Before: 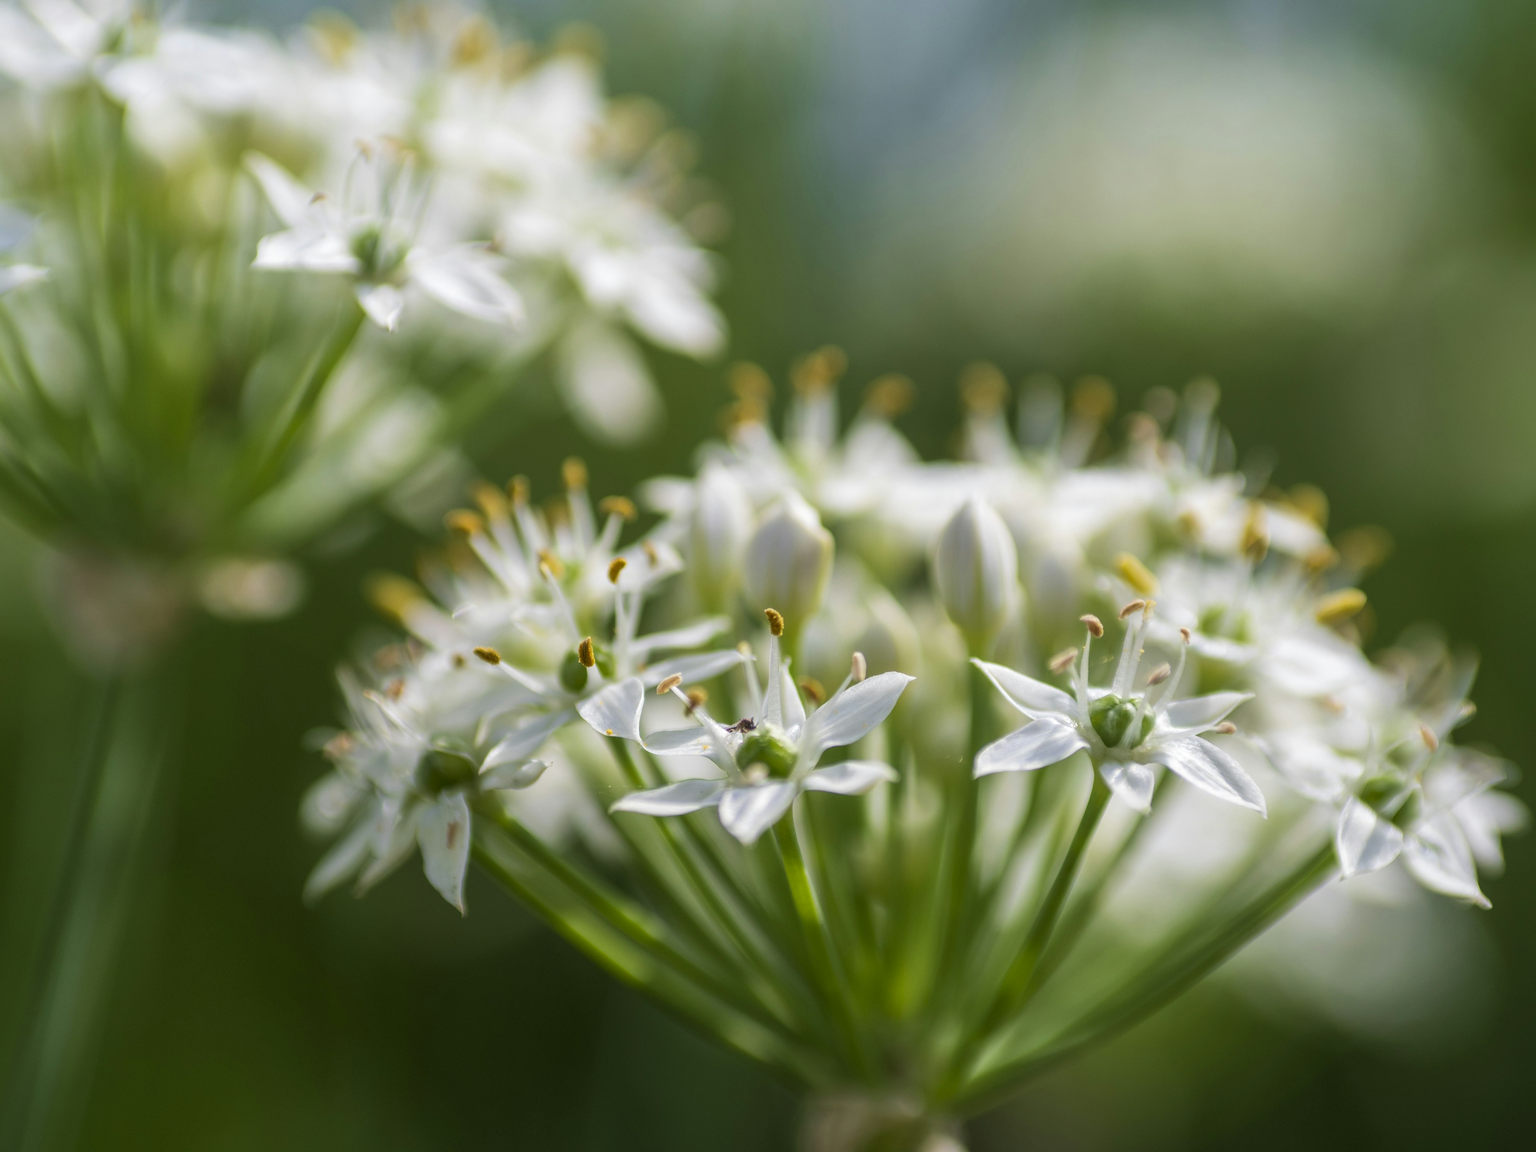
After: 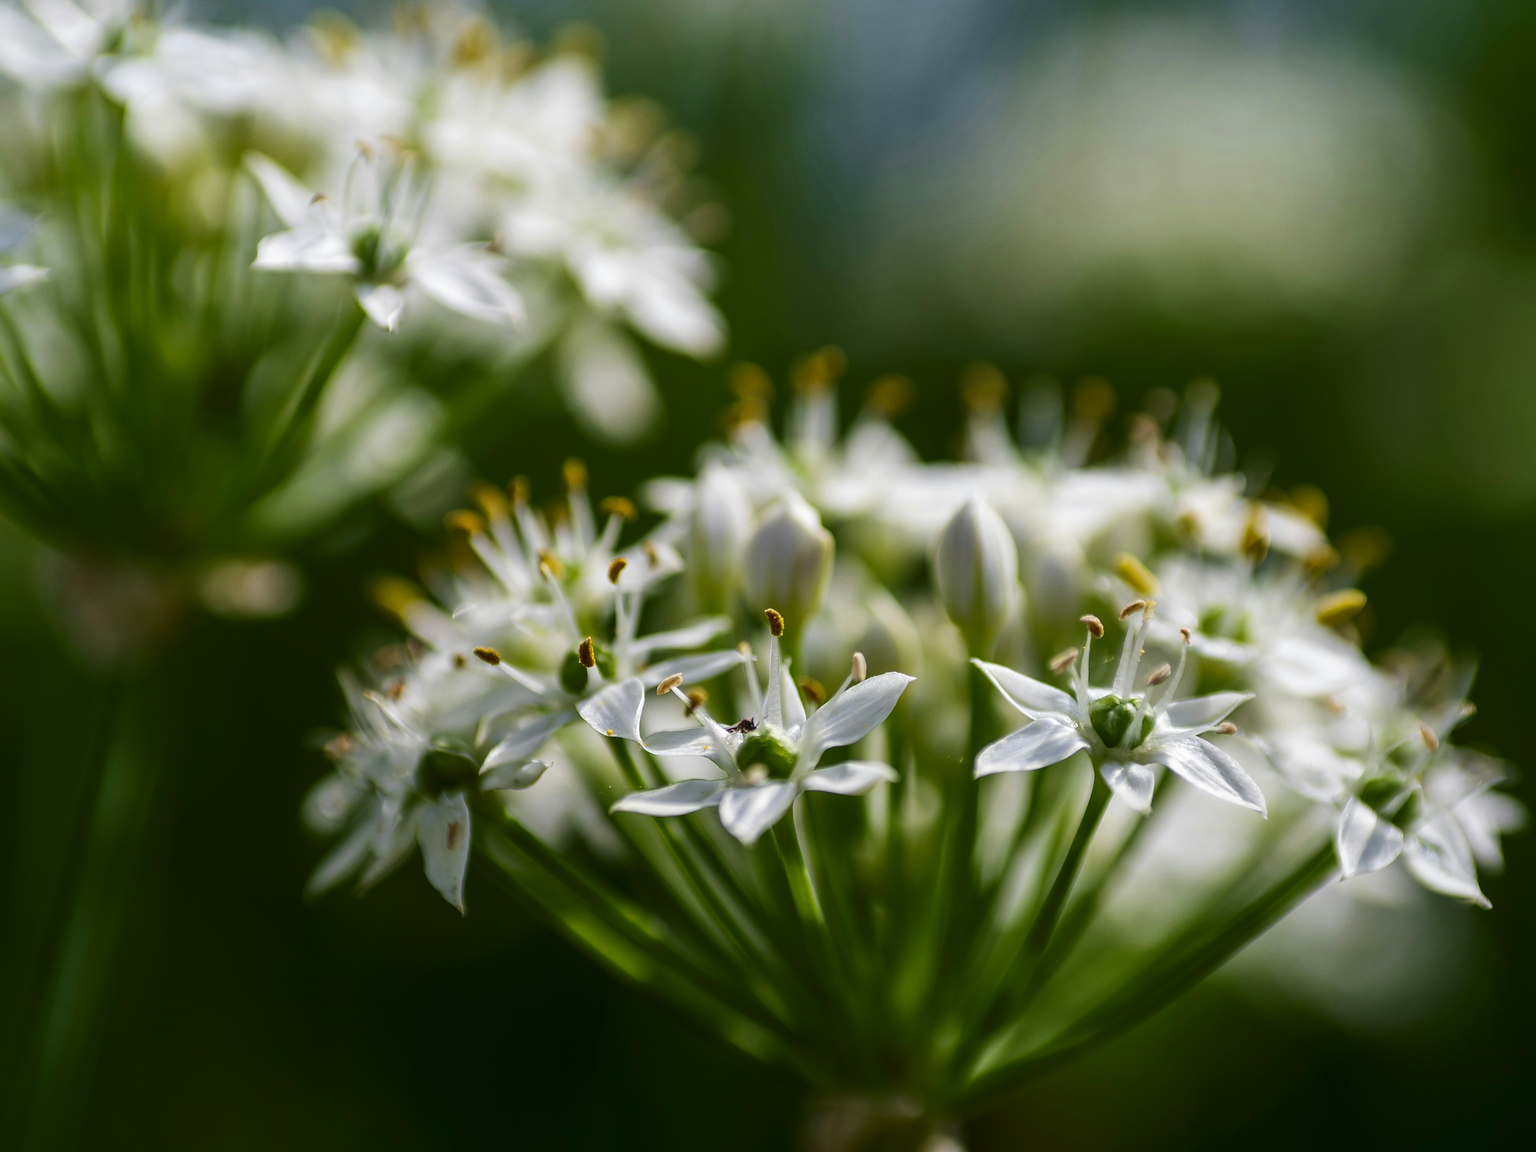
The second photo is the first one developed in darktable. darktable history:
sharpen: on, module defaults
contrast brightness saturation: contrast 0.13, brightness -0.24, saturation 0.14
